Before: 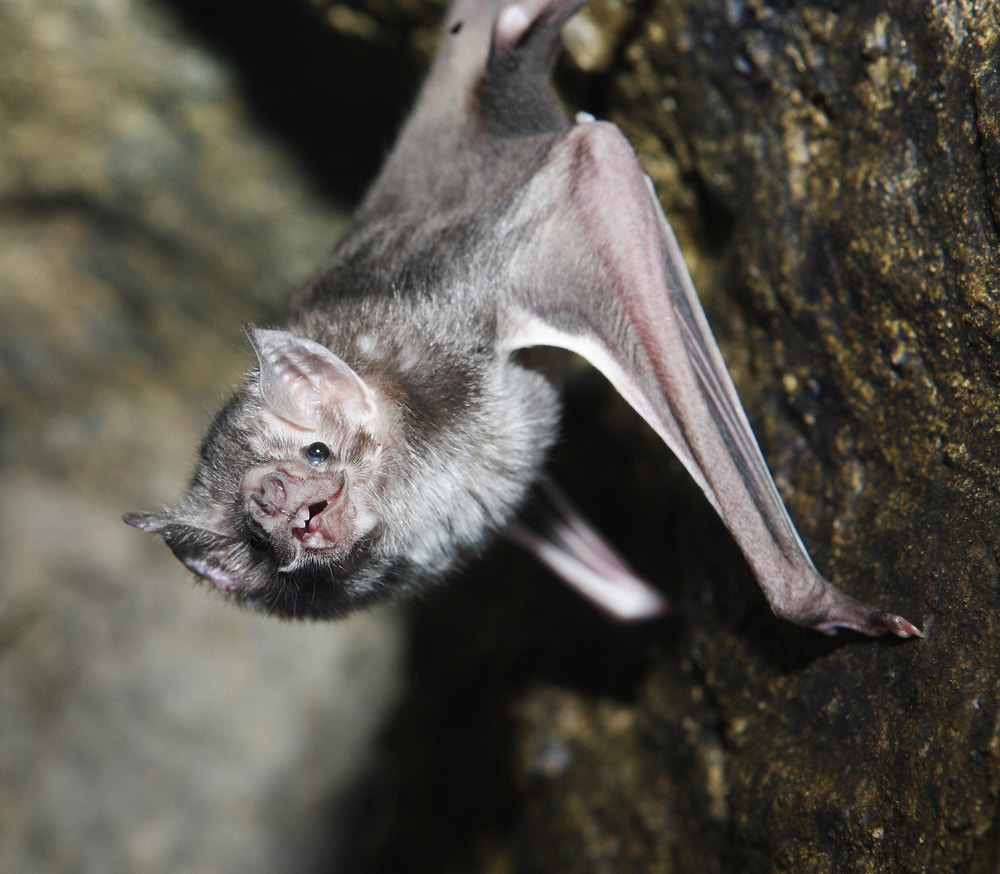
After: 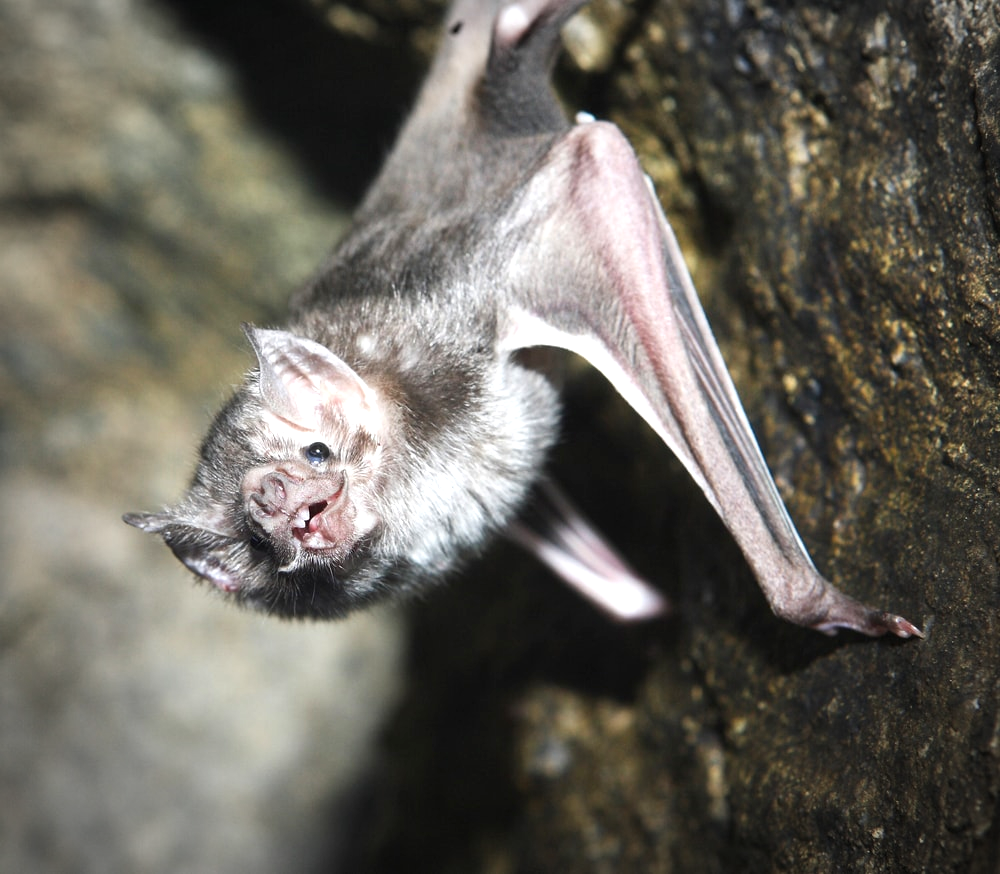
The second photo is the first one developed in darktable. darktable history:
vignetting: automatic ratio true
exposure: exposure 0.753 EV, compensate highlight preservation false
